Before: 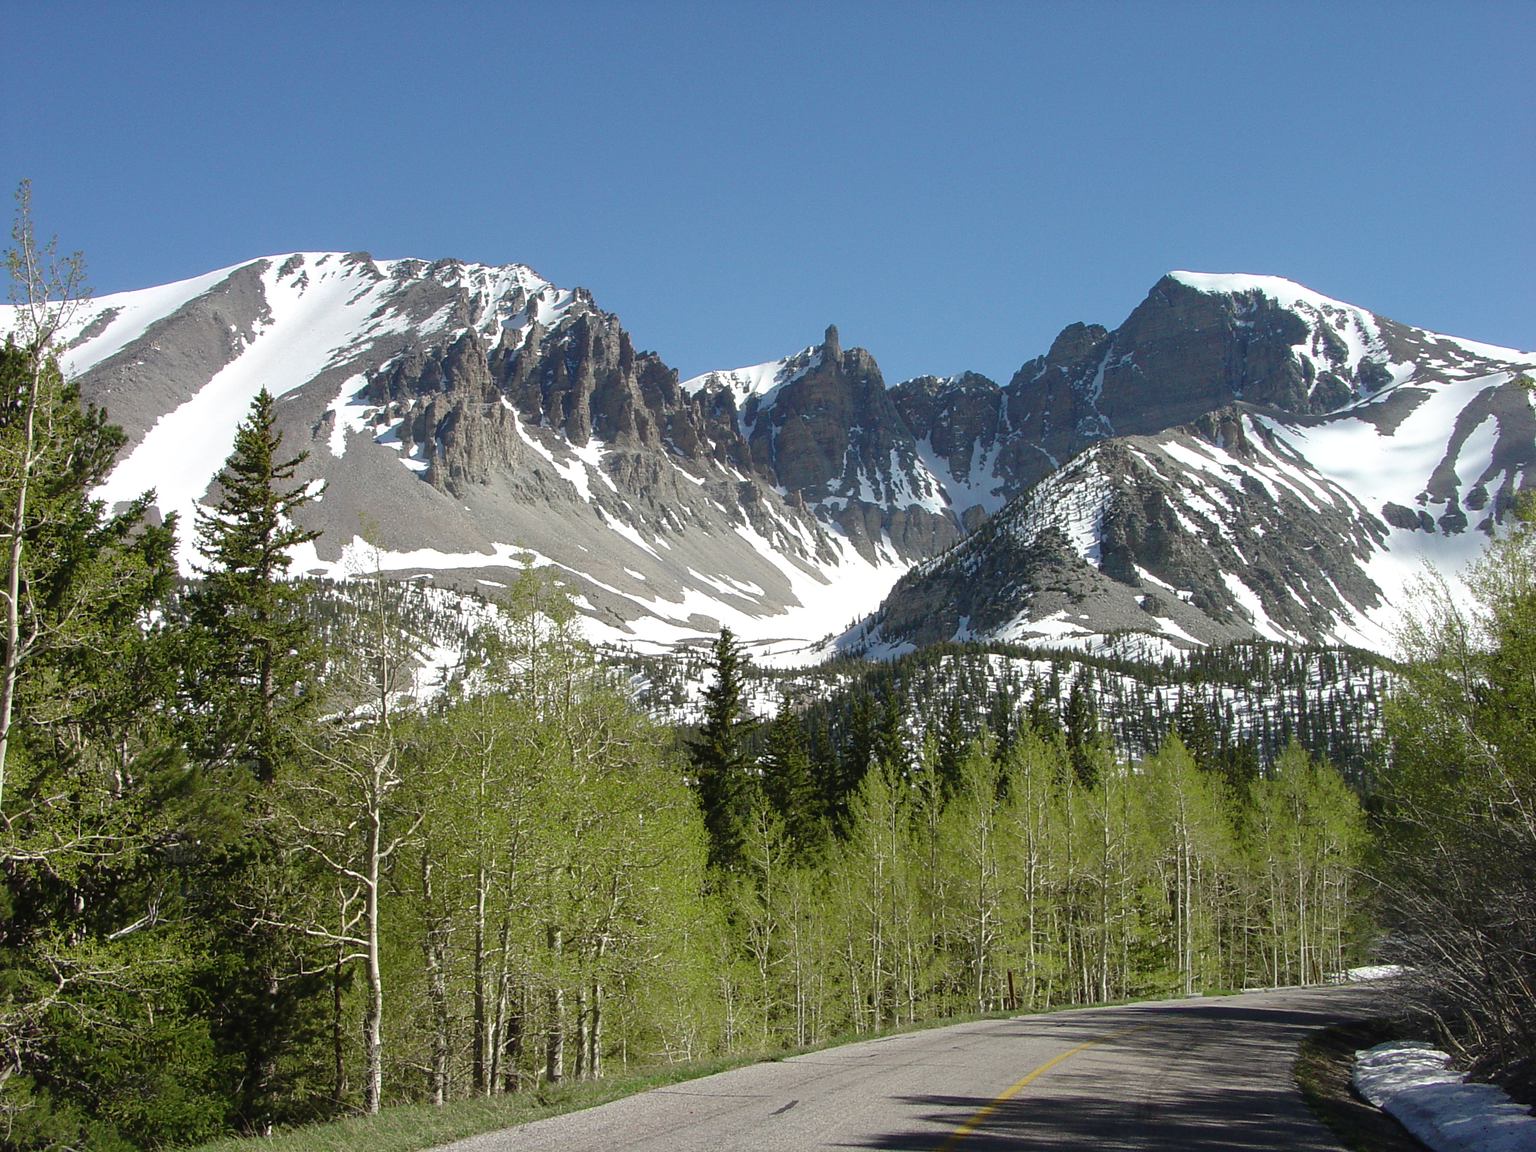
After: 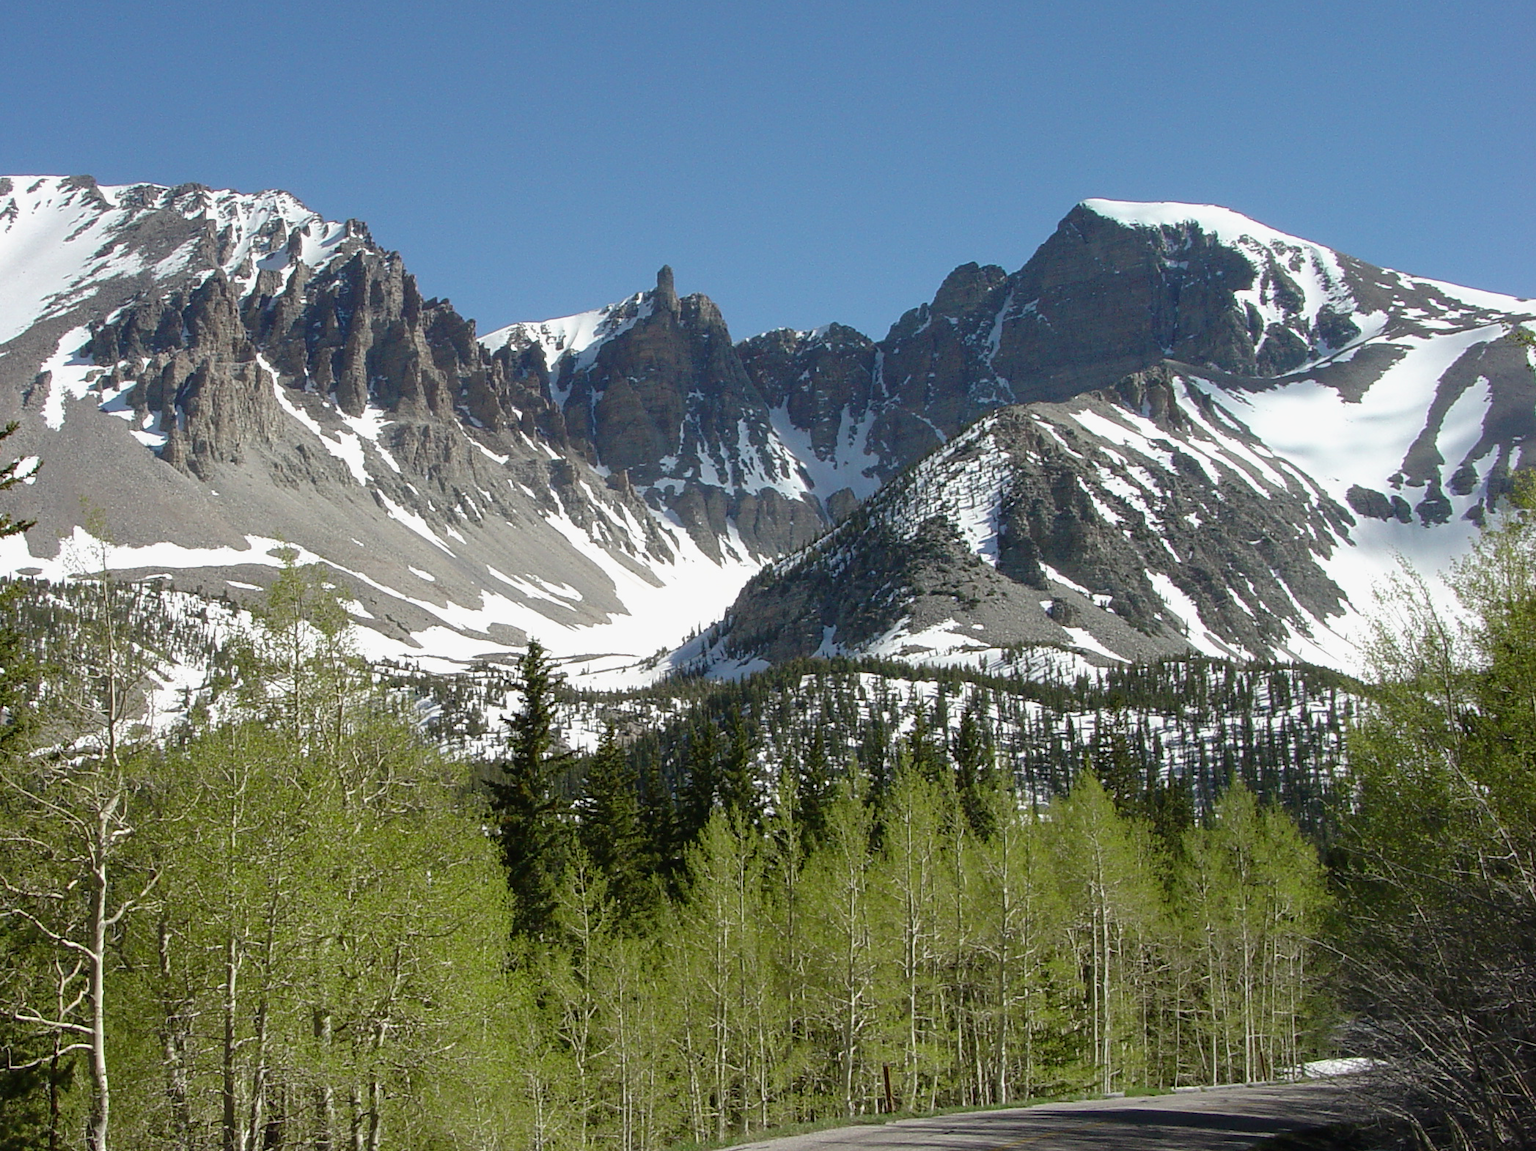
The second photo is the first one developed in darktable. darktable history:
crop: left 19.159%, top 9.58%, bottom 9.58%
exposure: black level correction 0.002, exposure -0.1 EV, compensate highlight preservation false
